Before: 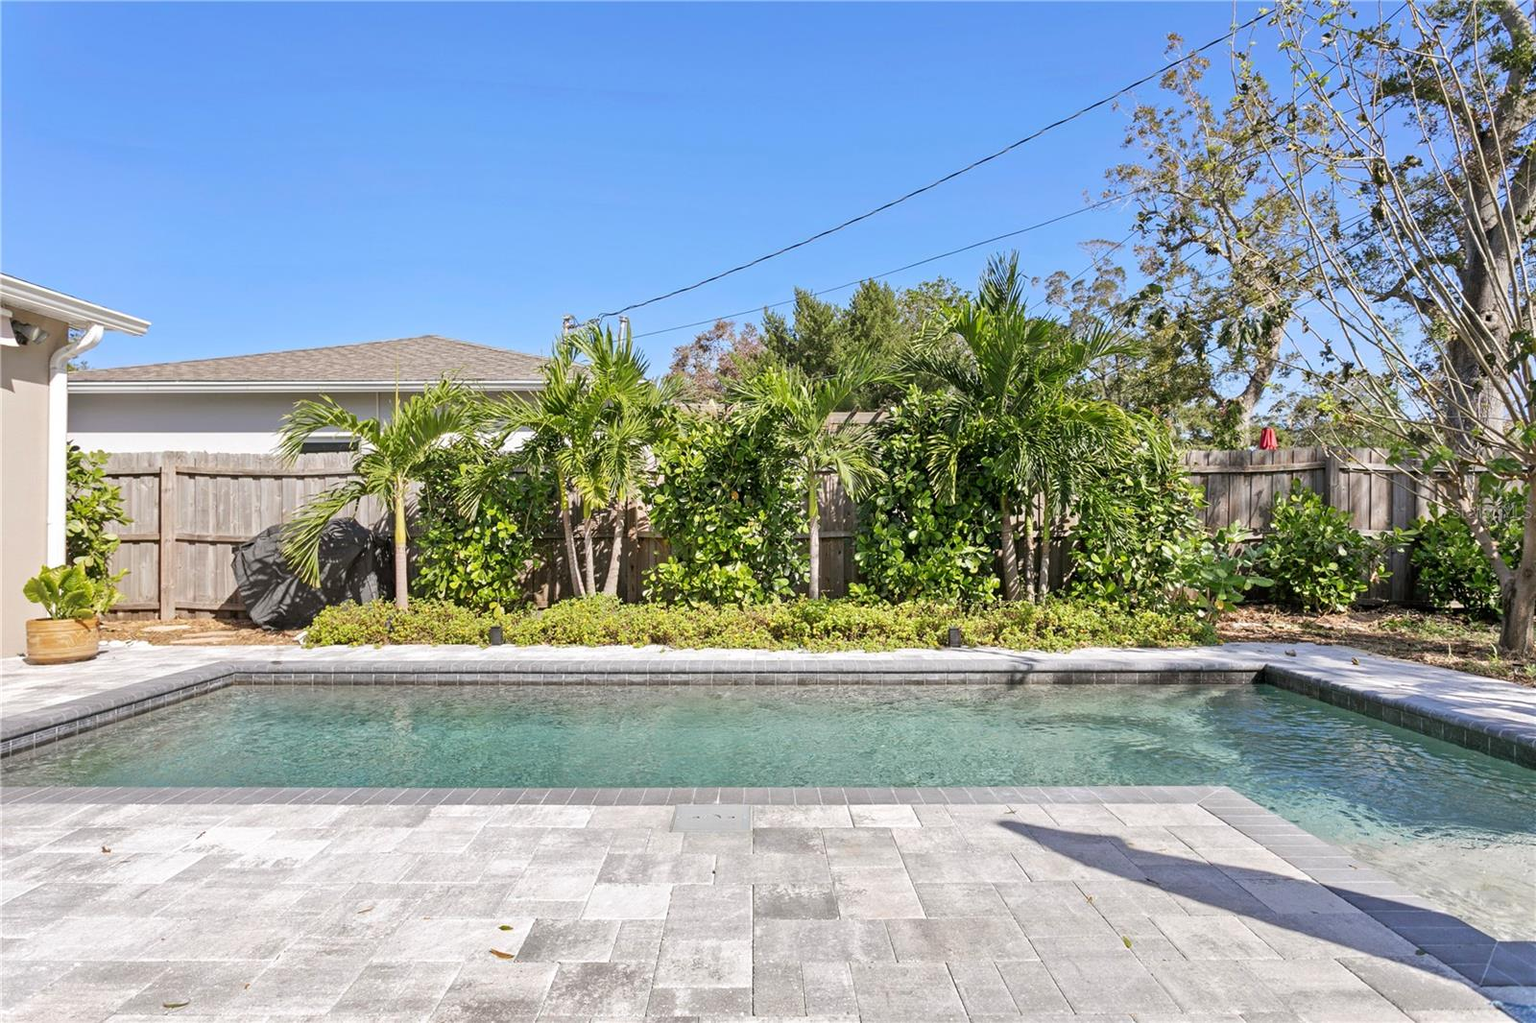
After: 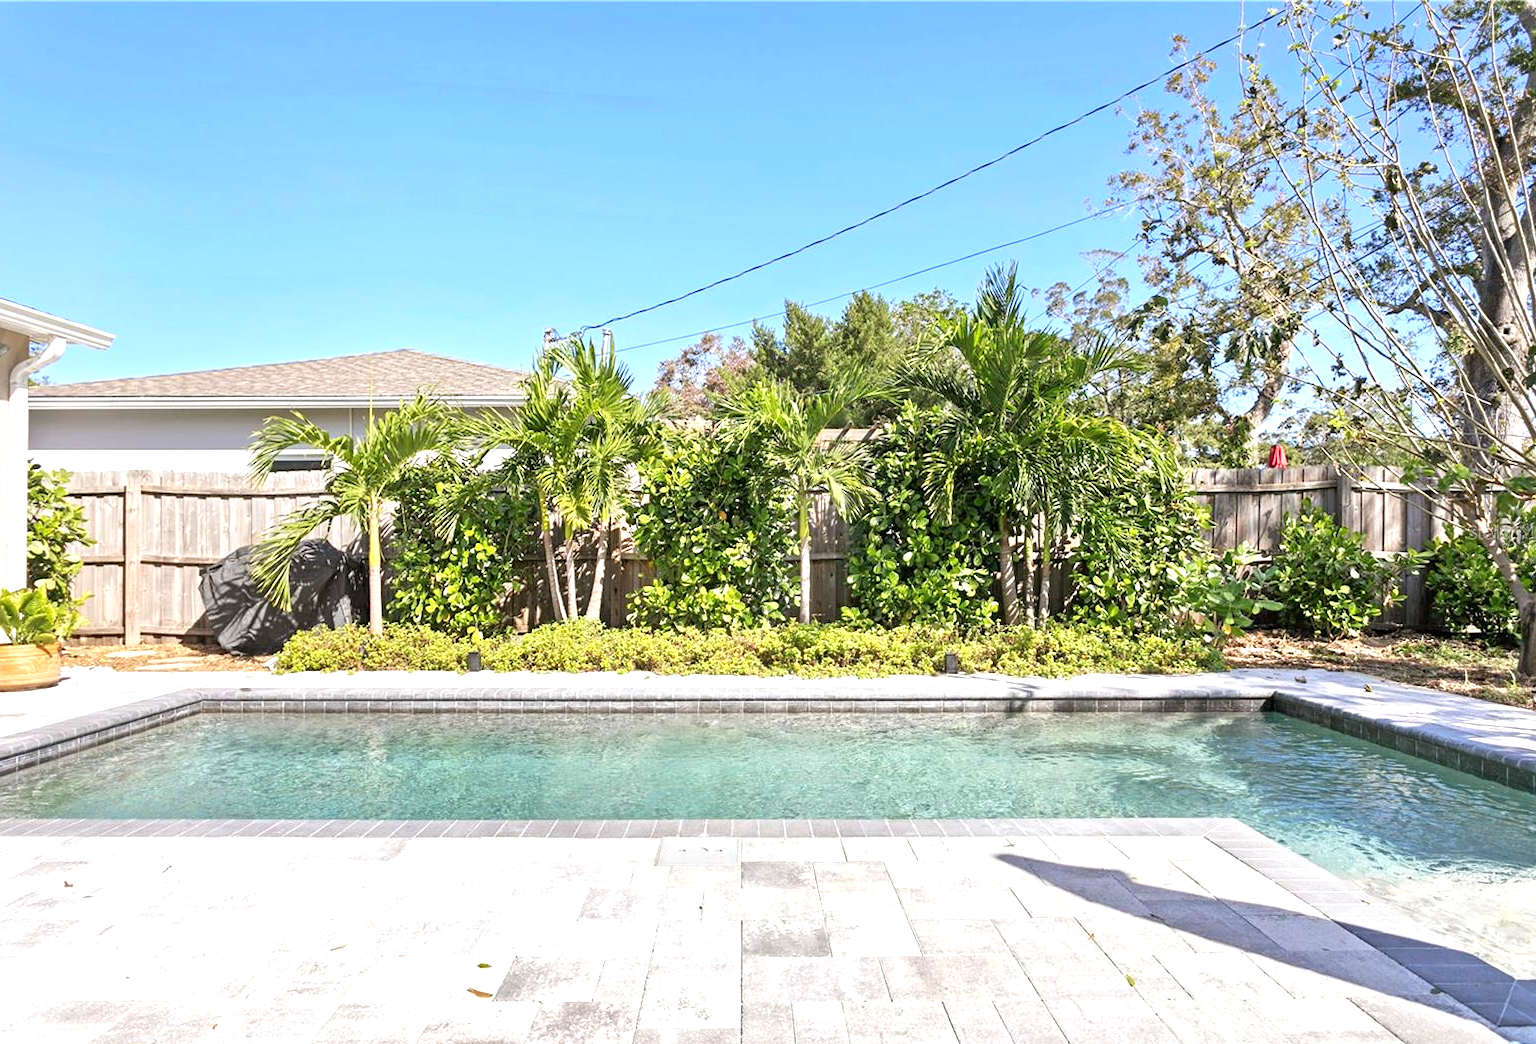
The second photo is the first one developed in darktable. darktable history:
crop and rotate: left 2.719%, right 1.132%, bottom 1.801%
tone equalizer: -8 EV -0.766 EV, -7 EV -0.678 EV, -6 EV -0.614 EV, -5 EV -0.382 EV, -3 EV 0.379 EV, -2 EV 0.6 EV, -1 EV 0.7 EV, +0 EV 0.744 EV, smoothing diameter 24.82%, edges refinement/feathering 12.3, preserve details guided filter
